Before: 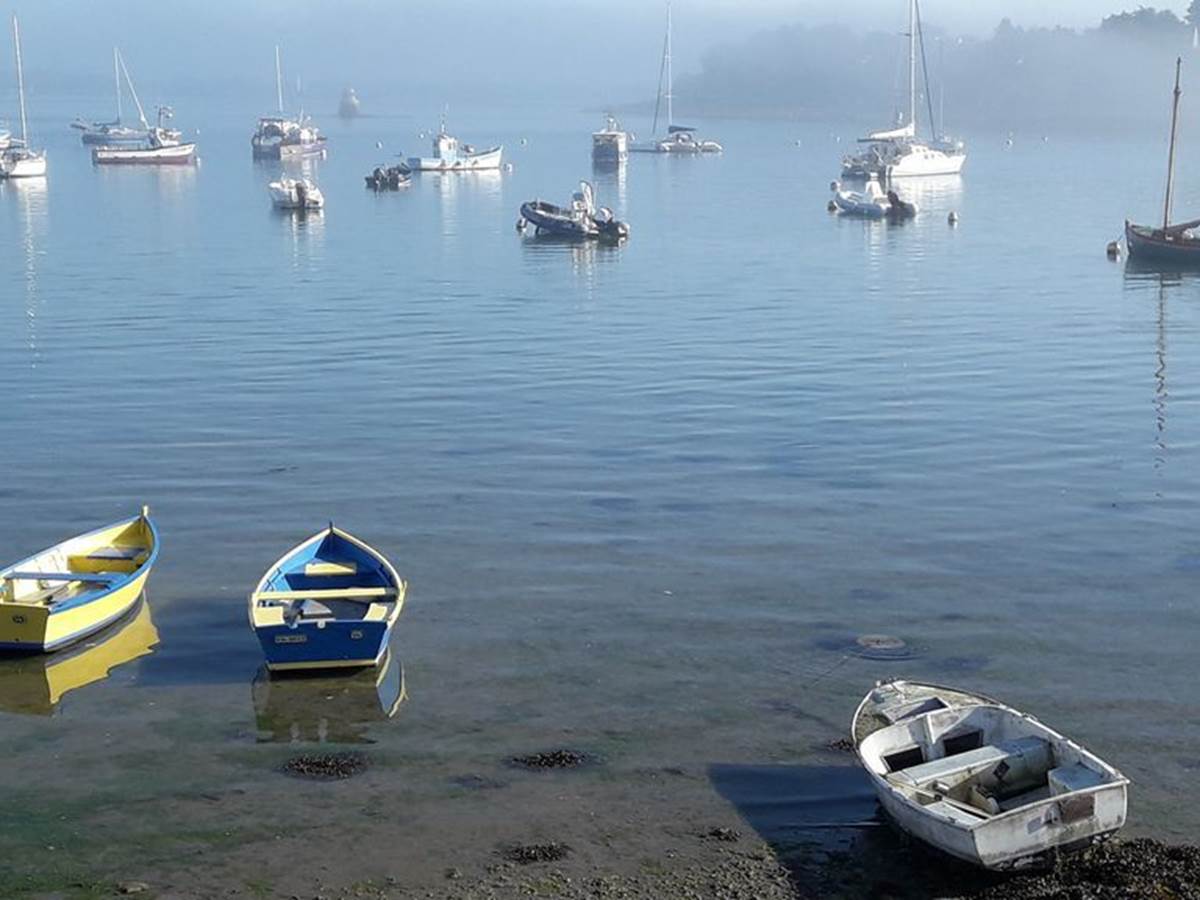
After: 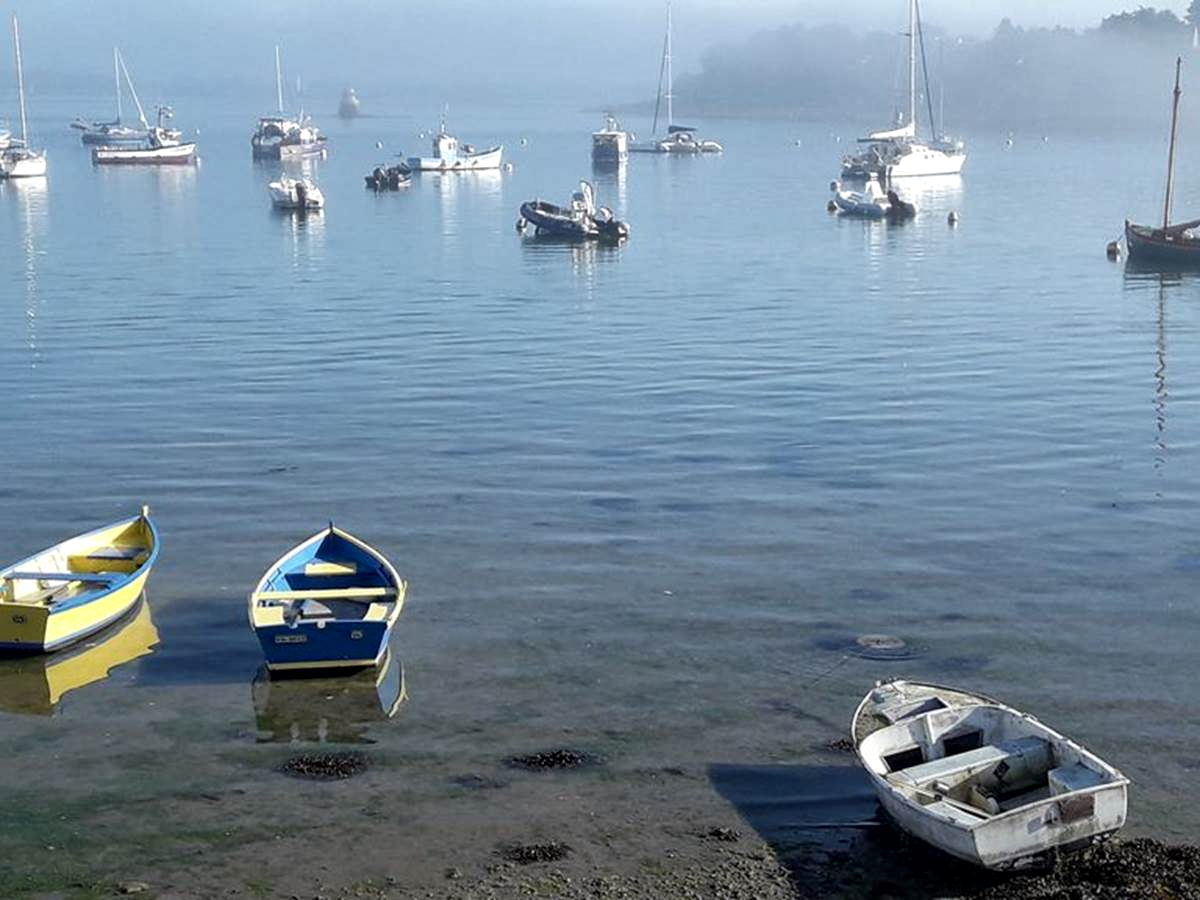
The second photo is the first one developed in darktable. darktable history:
local contrast: mode bilateral grid, contrast 21, coarseness 51, detail 147%, midtone range 0.2
